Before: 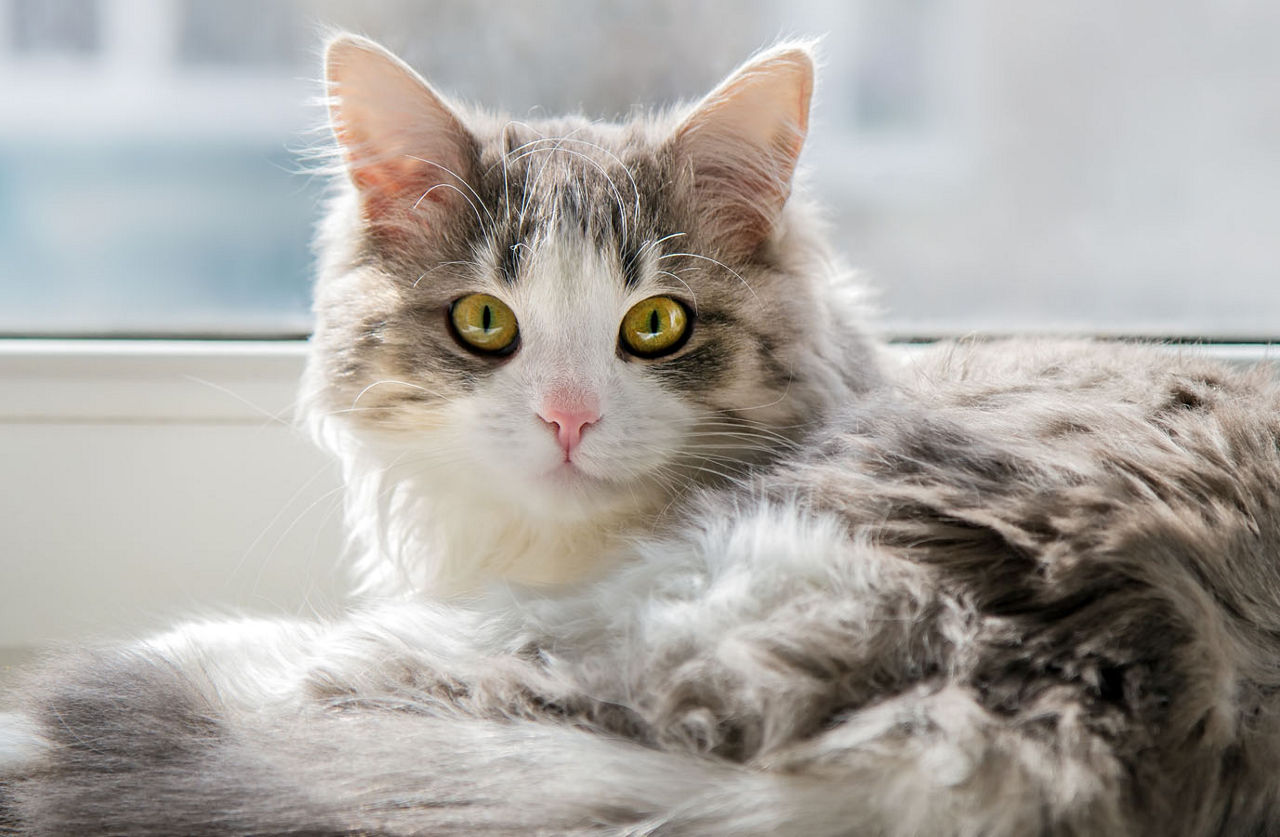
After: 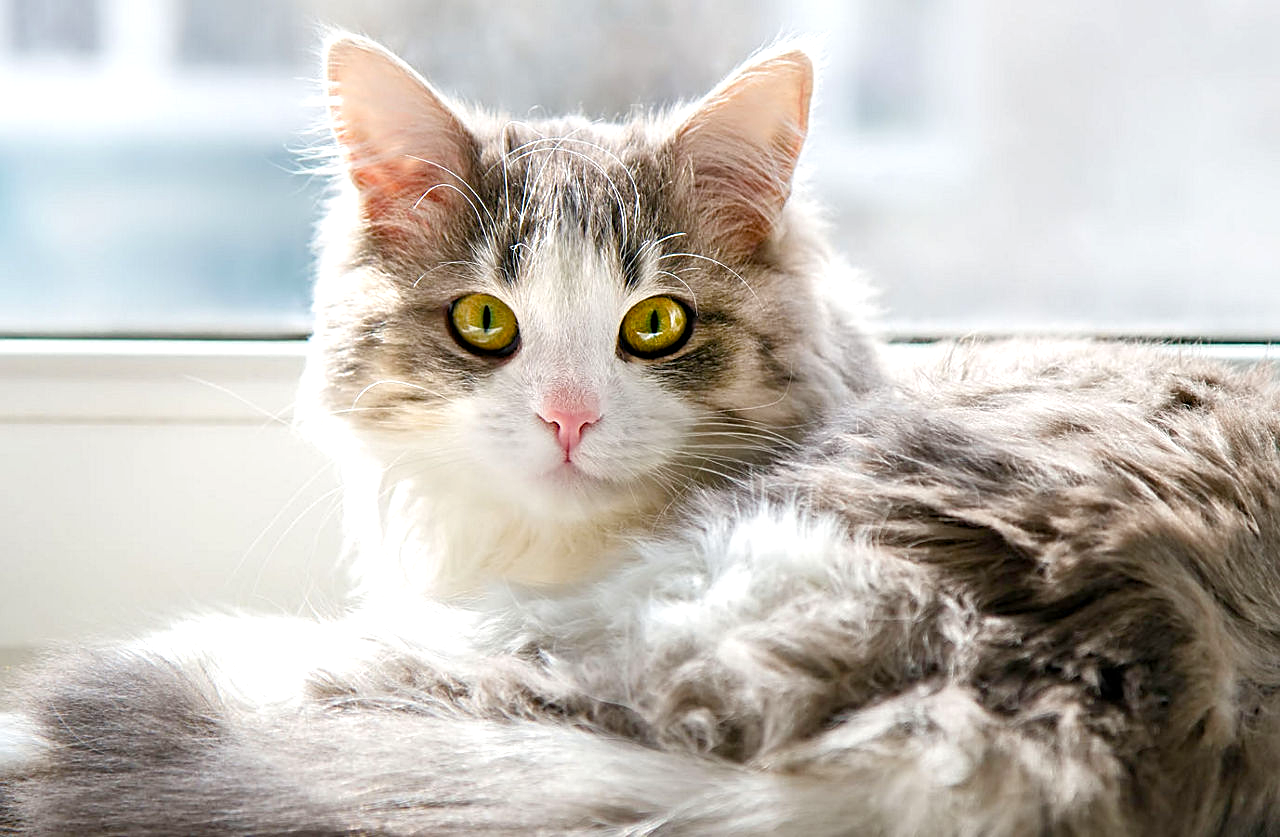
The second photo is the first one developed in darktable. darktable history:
color balance rgb: perceptual saturation grading › global saturation 25%, perceptual saturation grading › highlights -50%, perceptual saturation grading › shadows 30%, perceptual brilliance grading › global brilliance 12%, global vibrance 20%
sharpen: on, module defaults
